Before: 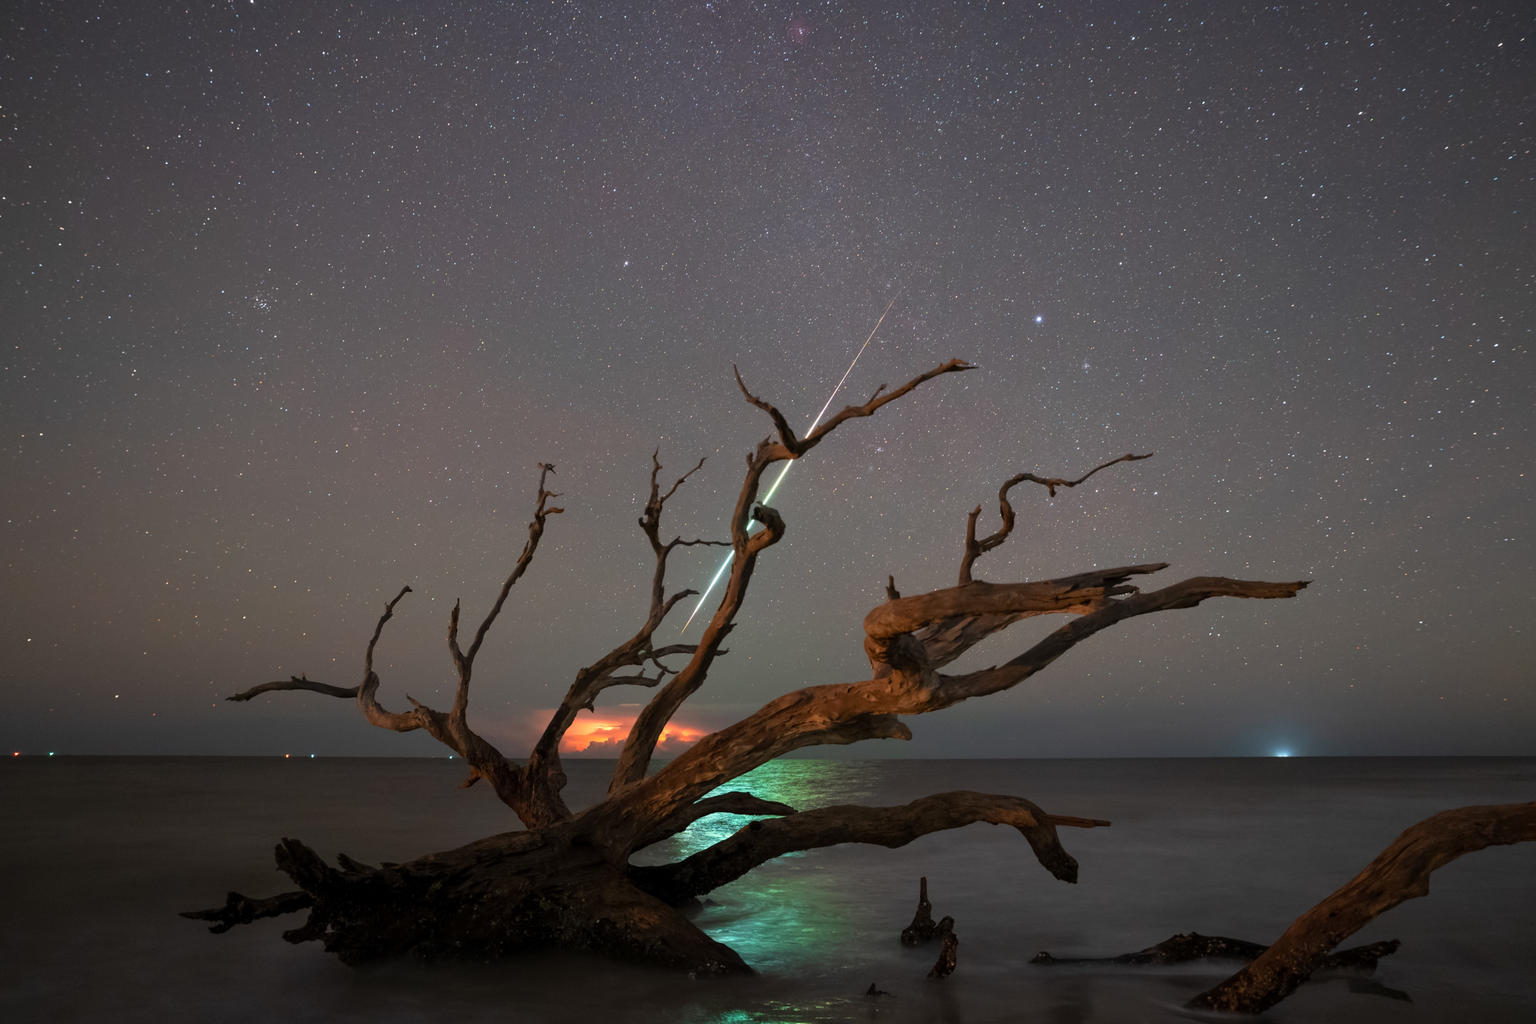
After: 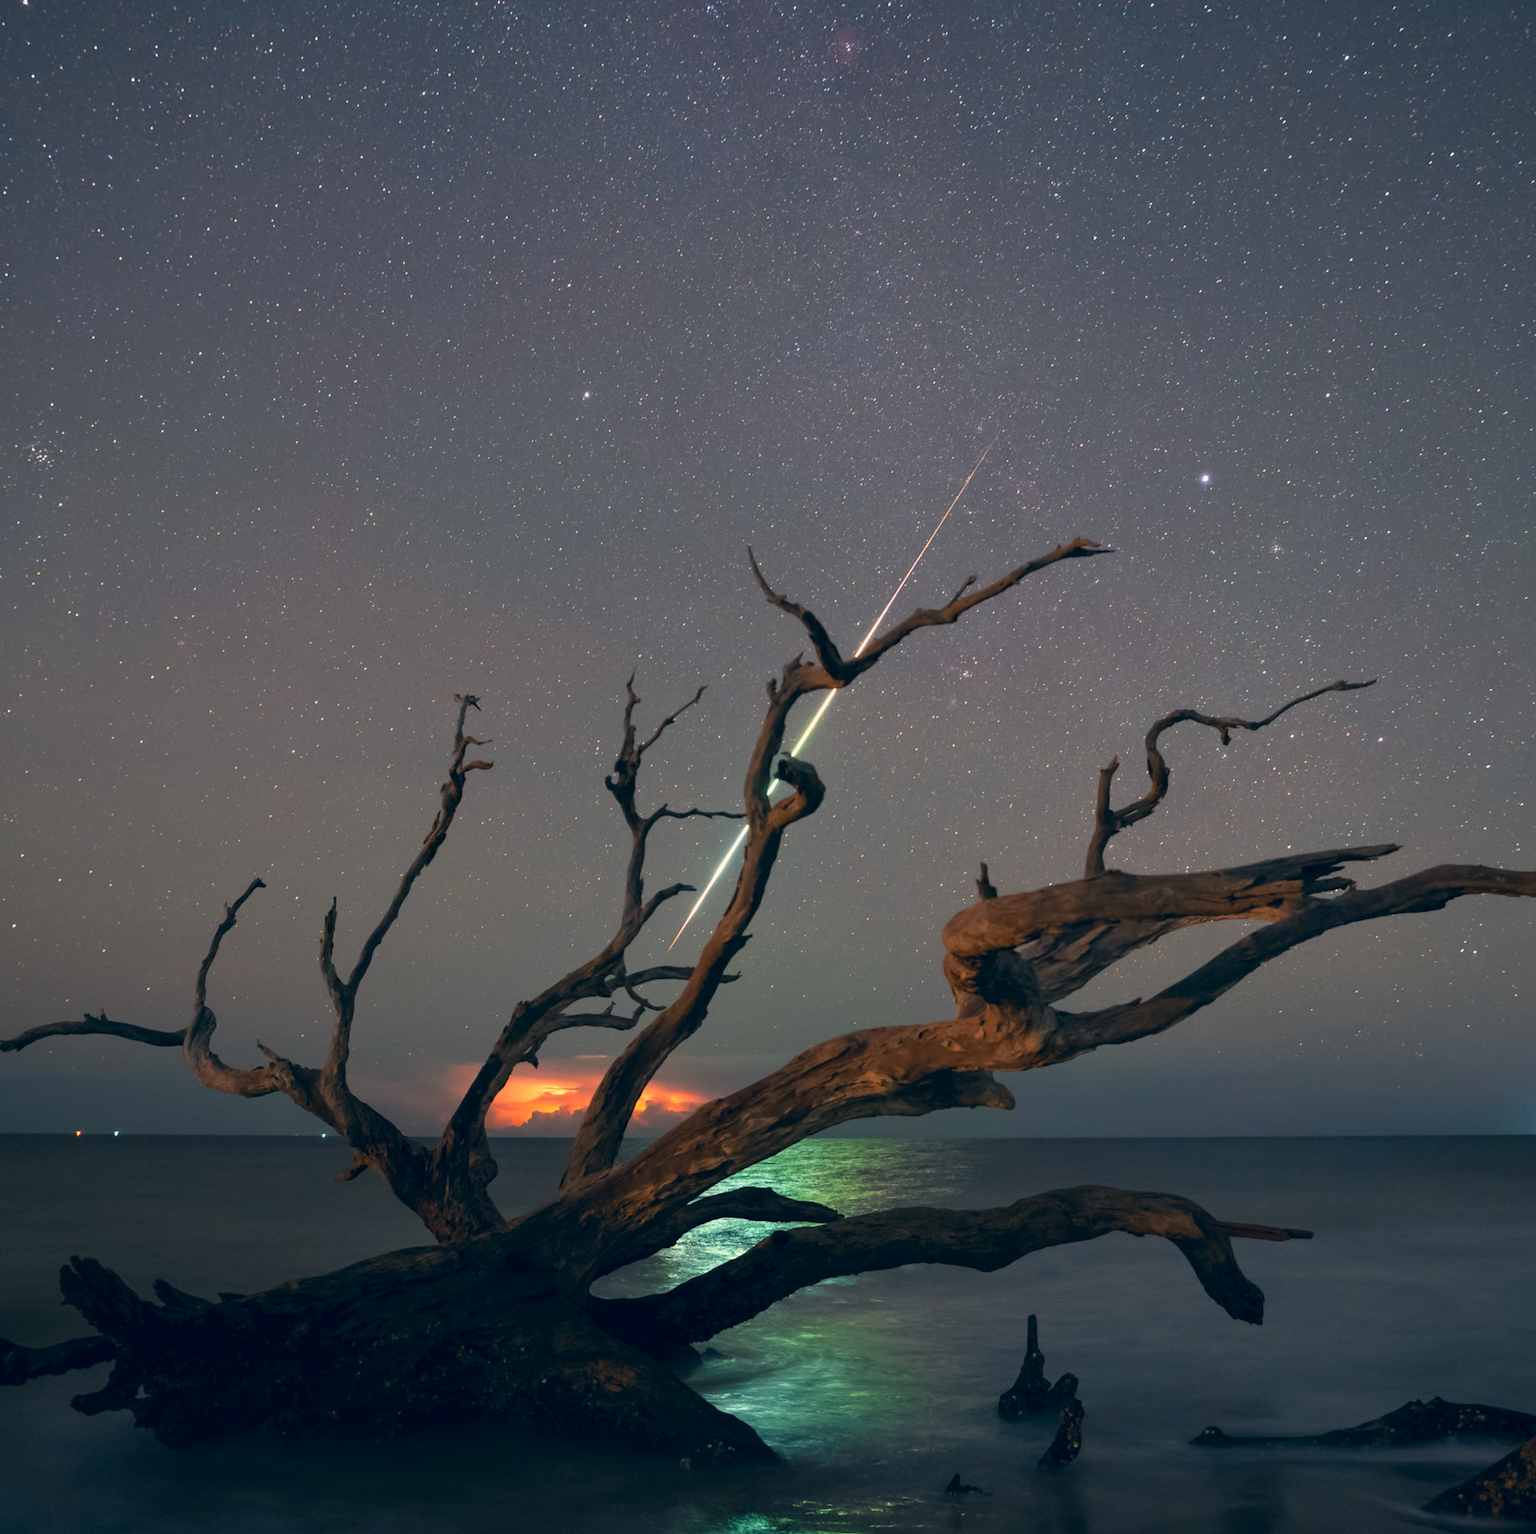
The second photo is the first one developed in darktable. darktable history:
color correction: highlights a* 10.3, highlights b* 14.72, shadows a* -9.92, shadows b* -14.88
crop and rotate: left 15.326%, right 17.955%
